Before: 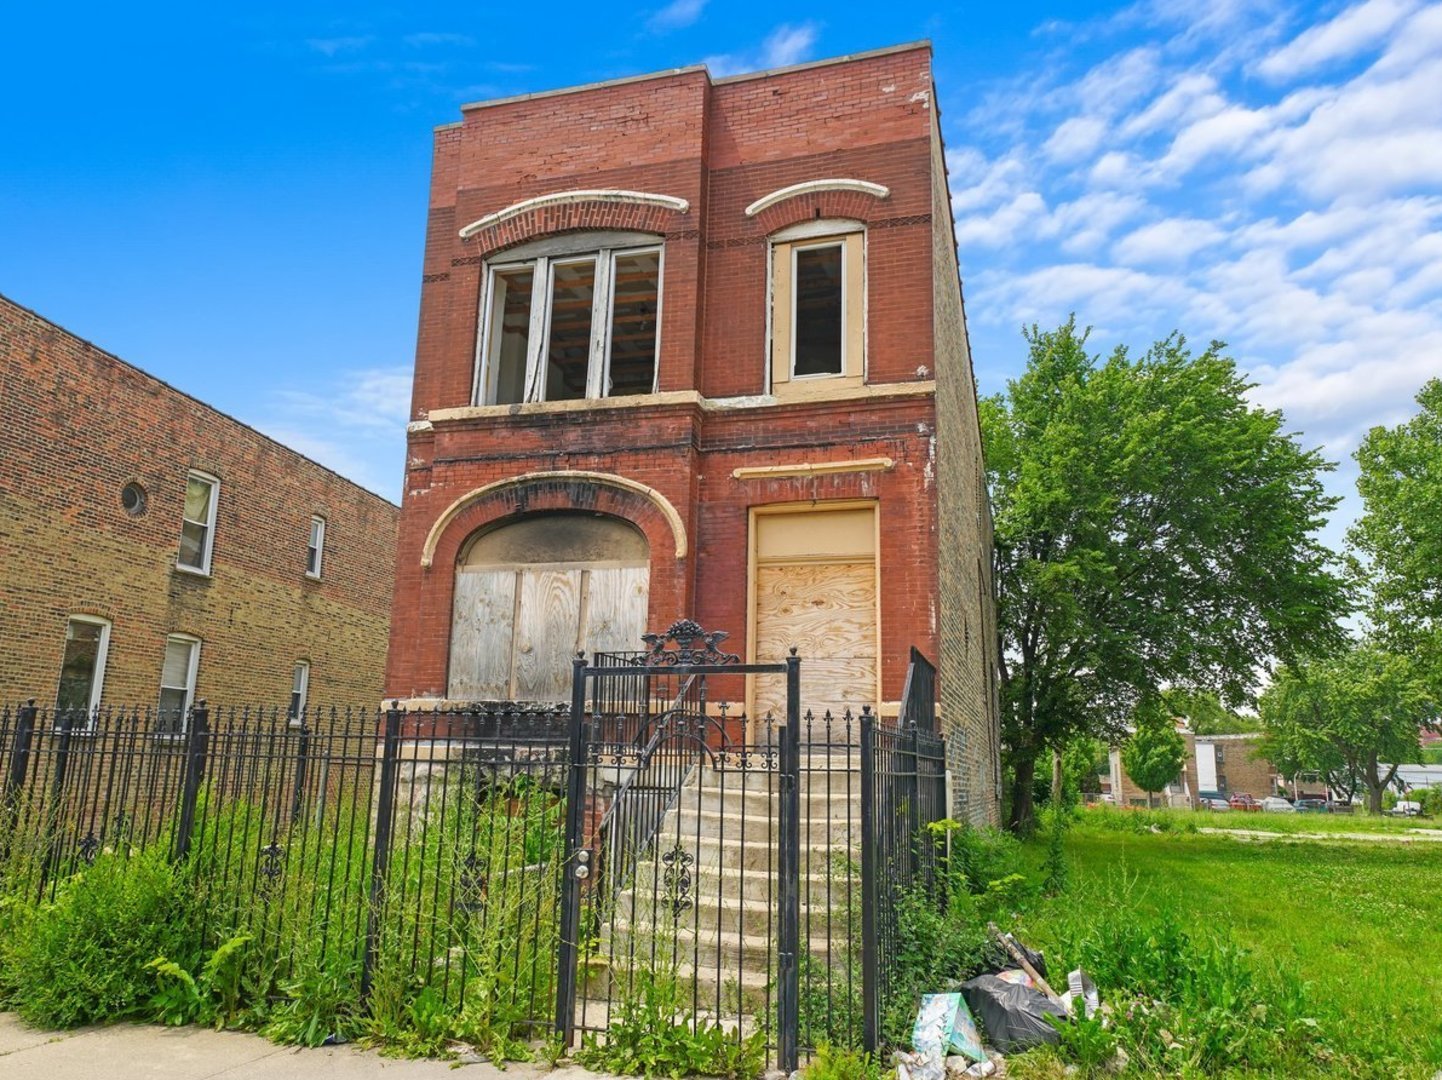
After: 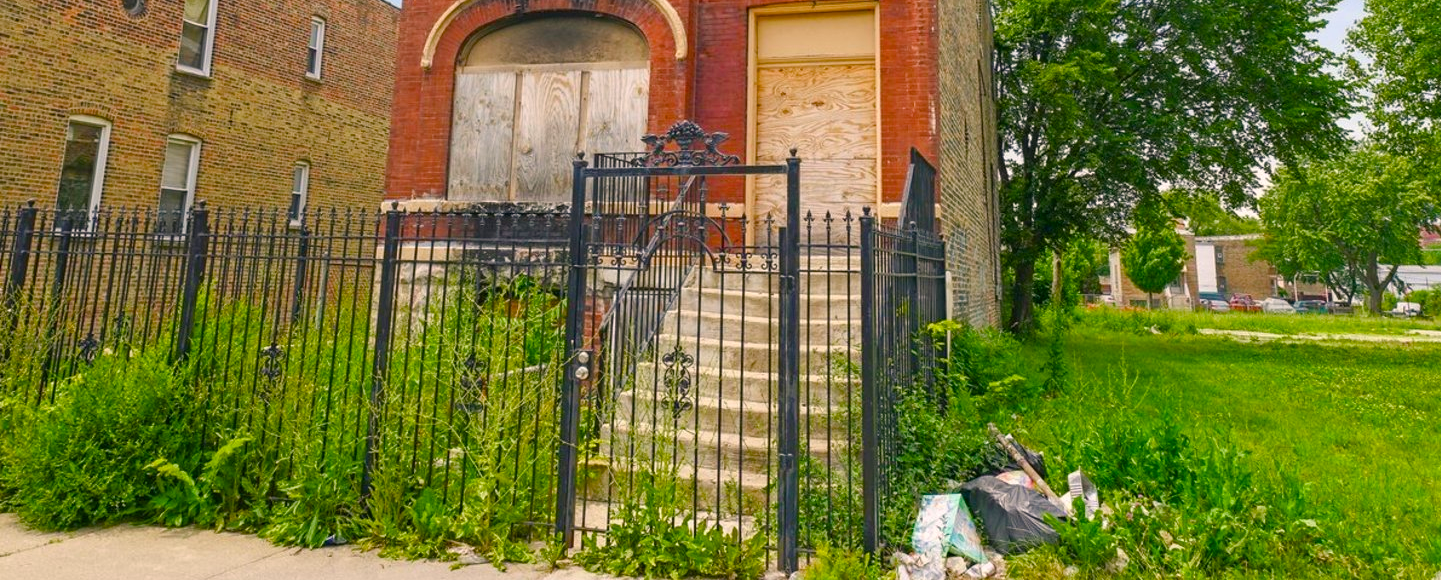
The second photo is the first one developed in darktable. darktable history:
color correction: highlights a* 5.94, highlights b* 4.77
crop and rotate: top 46.23%, right 0.033%
color balance rgb: shadows lift › chroma 2.027%, shadows lift › hue 247.01°, global offset › hue 170.46°, perceptual saturation grading › global saturation 26.312%, perceptual saturation grading › highlights -28.858%, perceptual saturation grading › mid-tones 15.31%, perceptual saturation grading › shadows 33.303%, global vibrance 14.301%
